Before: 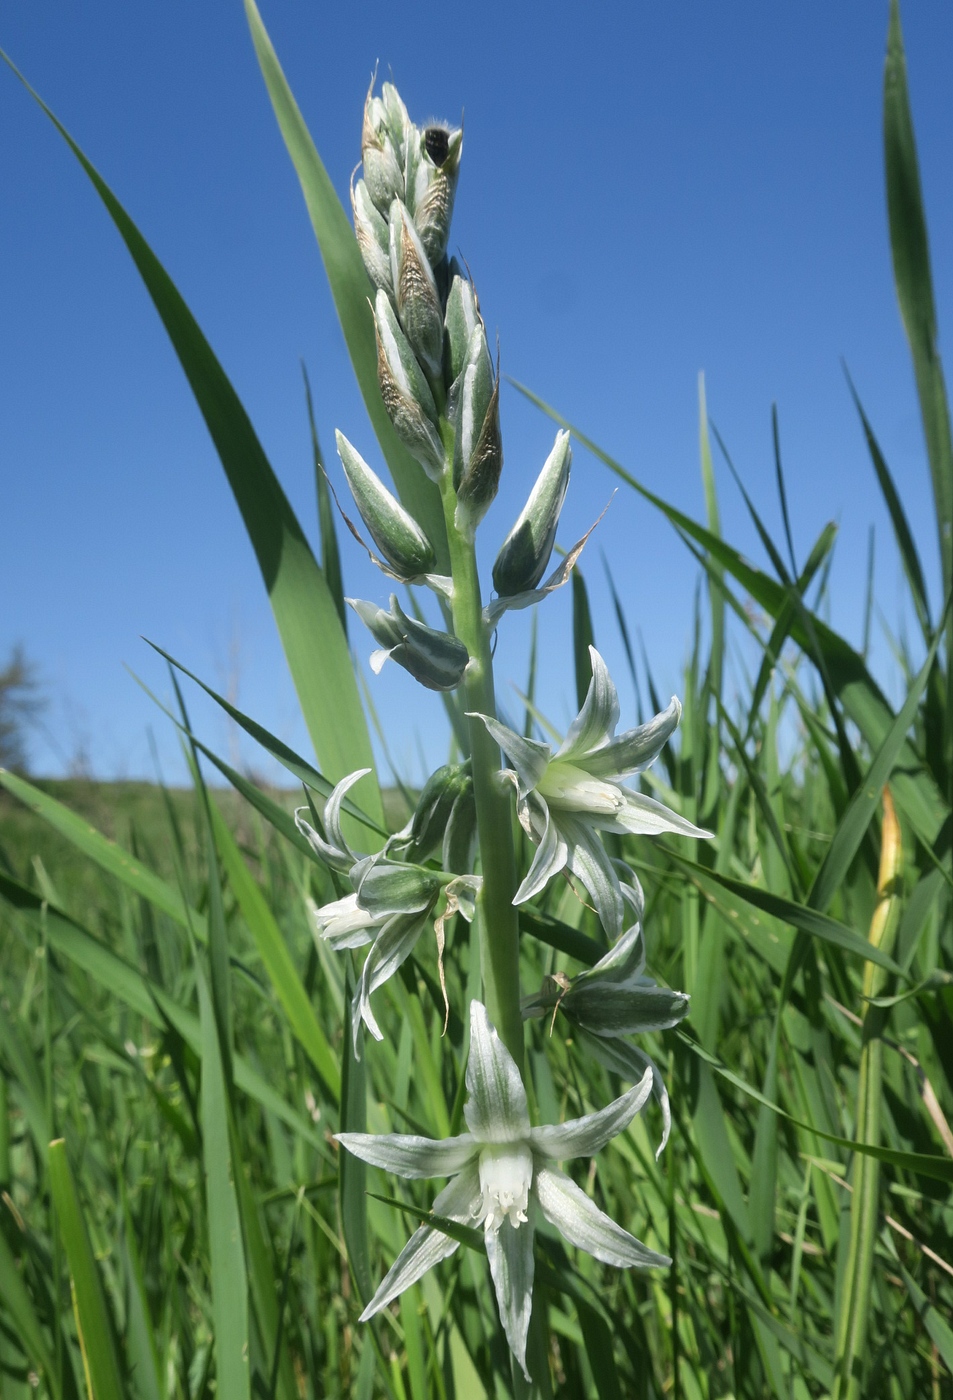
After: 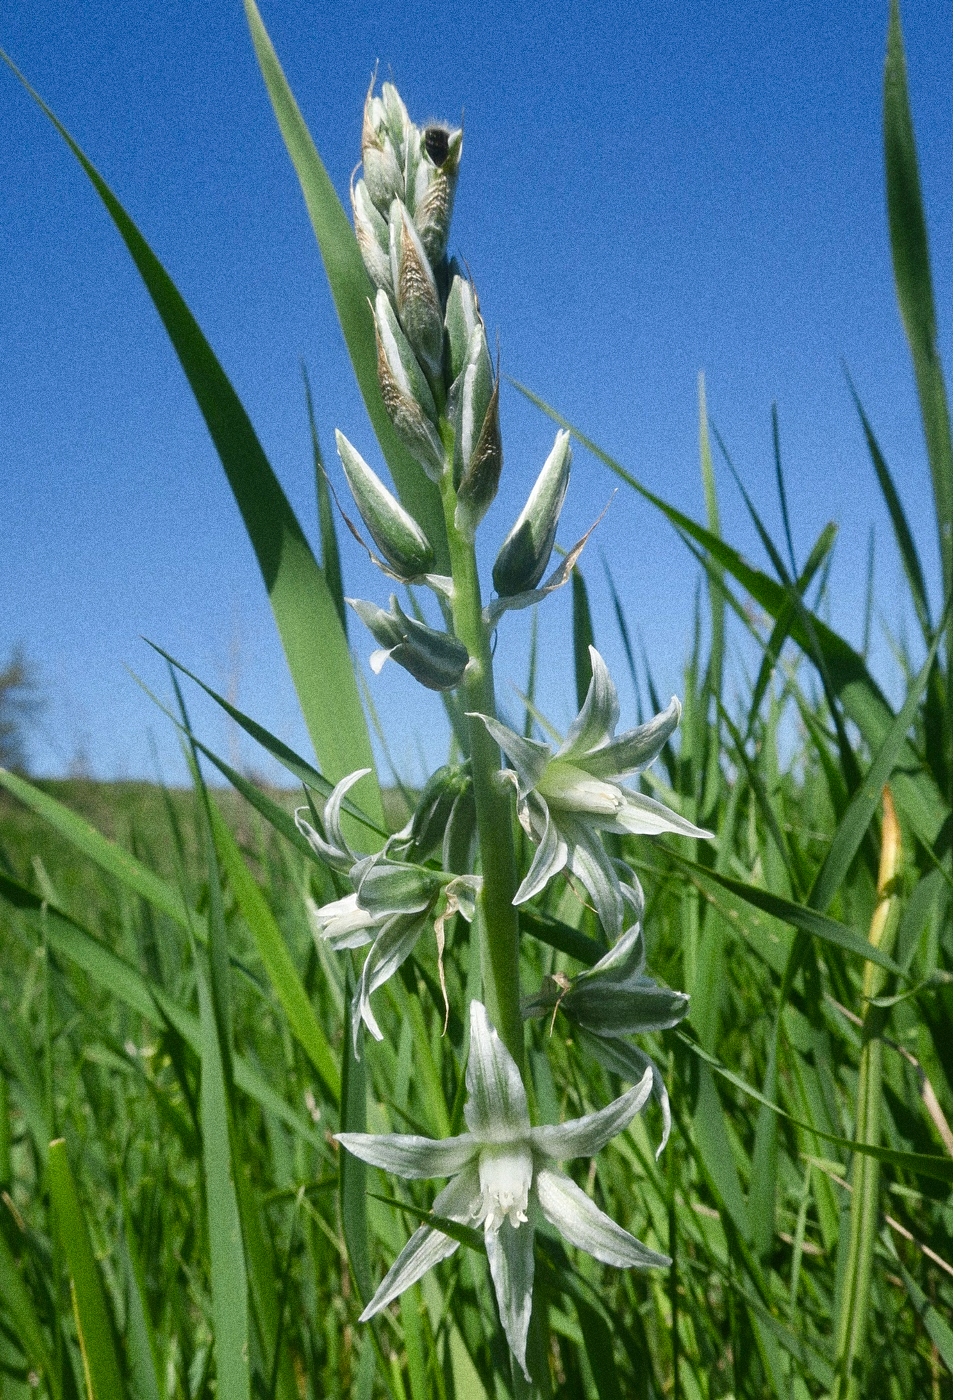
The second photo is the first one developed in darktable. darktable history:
color balance rgb: perceptual saturation grading › global saturation 20%, perceptual saturation grading › highlights -25%, perceptual saturation grading › shadows 25%
grain: coarseness 0.09 ISO, strength 40%
